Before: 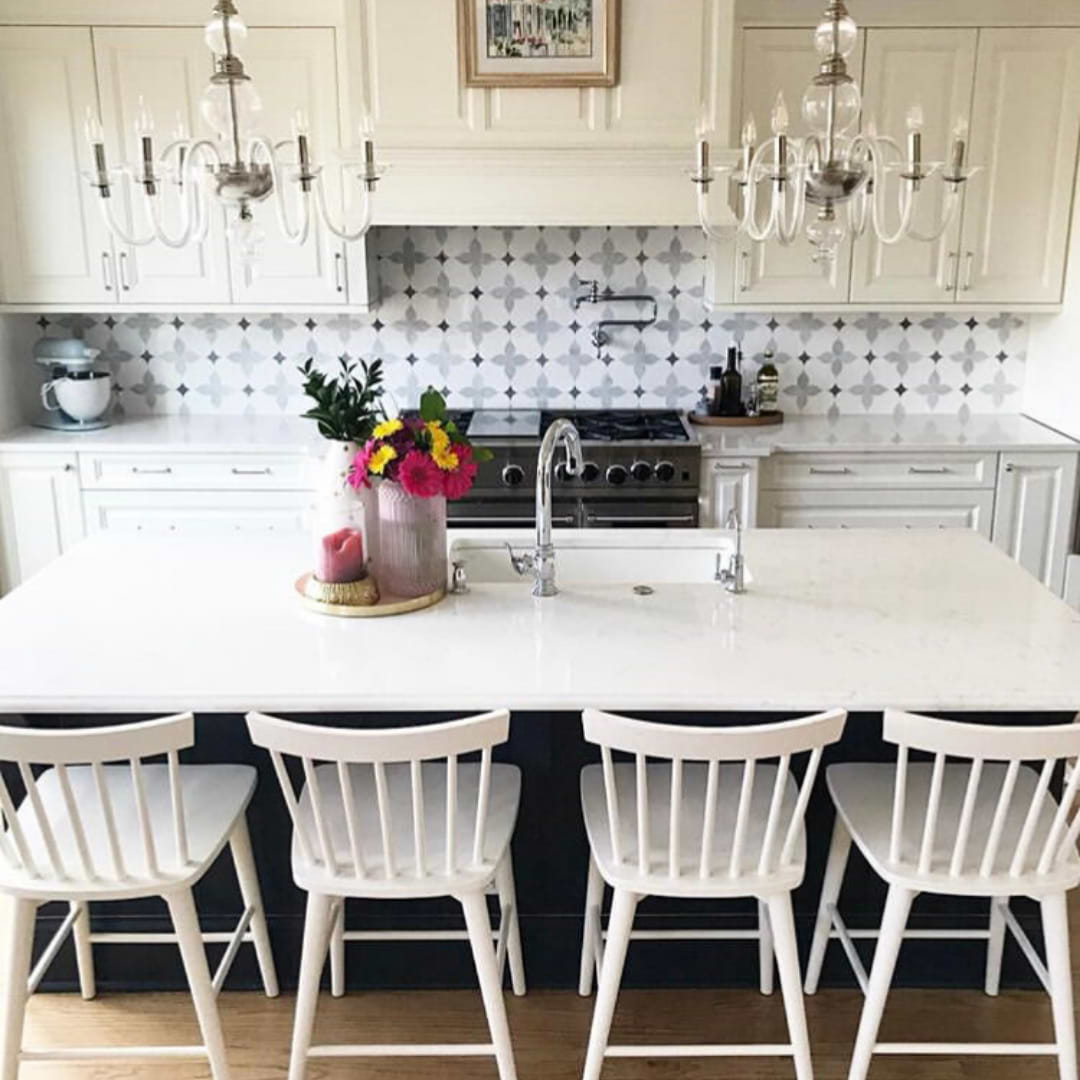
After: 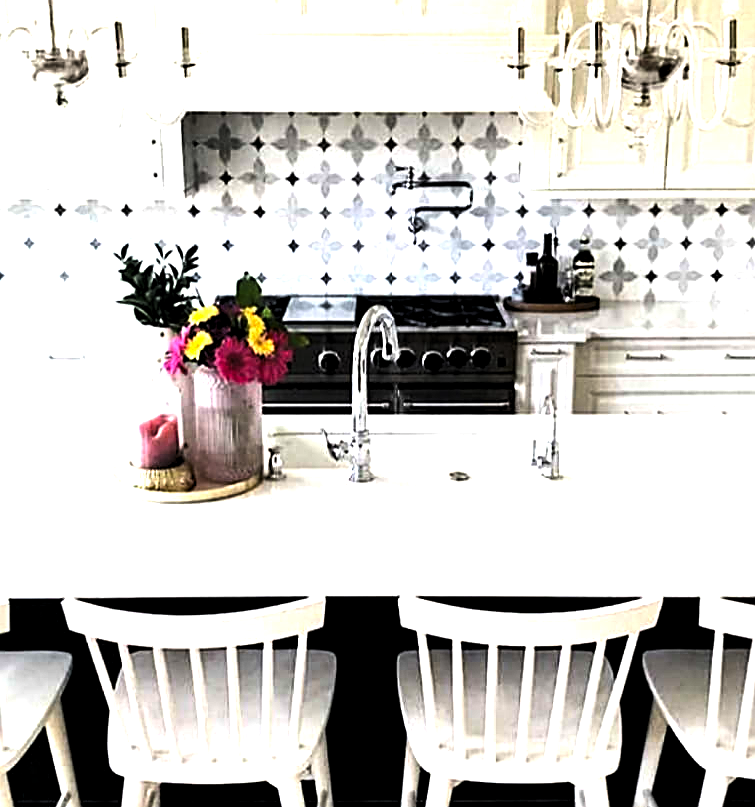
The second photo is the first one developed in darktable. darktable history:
sharpen: on, module defaults
haze removal: strength 0.25, distance 0.25, compatibility mode true, adaptive false
crop and rotate: left 17.046%, top 10.659%, right 12.989%, bottom 14.553%
tone equalizer: -8 EV -1.08 EV, -7 EV -1.01 EV, -6 EV -0.867 EV, -5 EV -0.578 EV, -3 EV 0.578 EV, -2 EV 0.867 EV, -1 EV 1.01 EV, +0 EV 1.08 EV, edges refinement/feathering 500, mask exposure compensation -1.57 EV, preserve details no
levels: levels [0.052, 0.496, 0.908]
